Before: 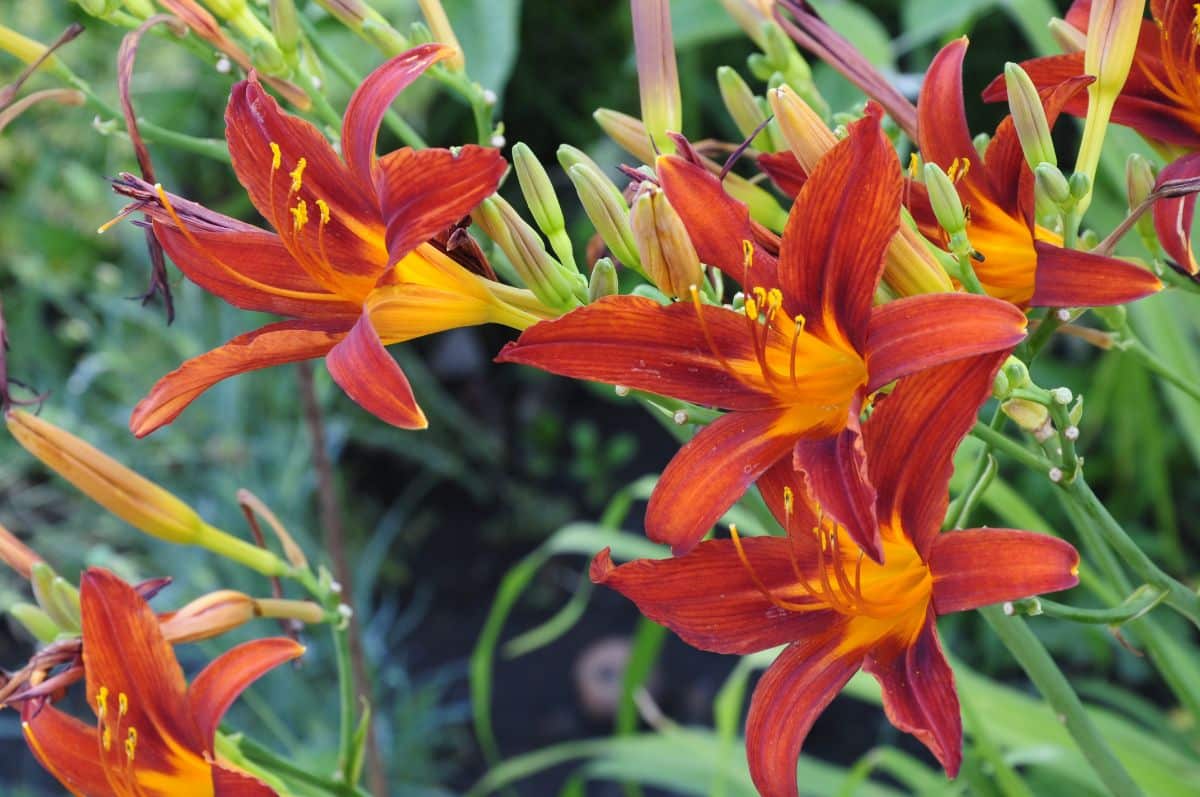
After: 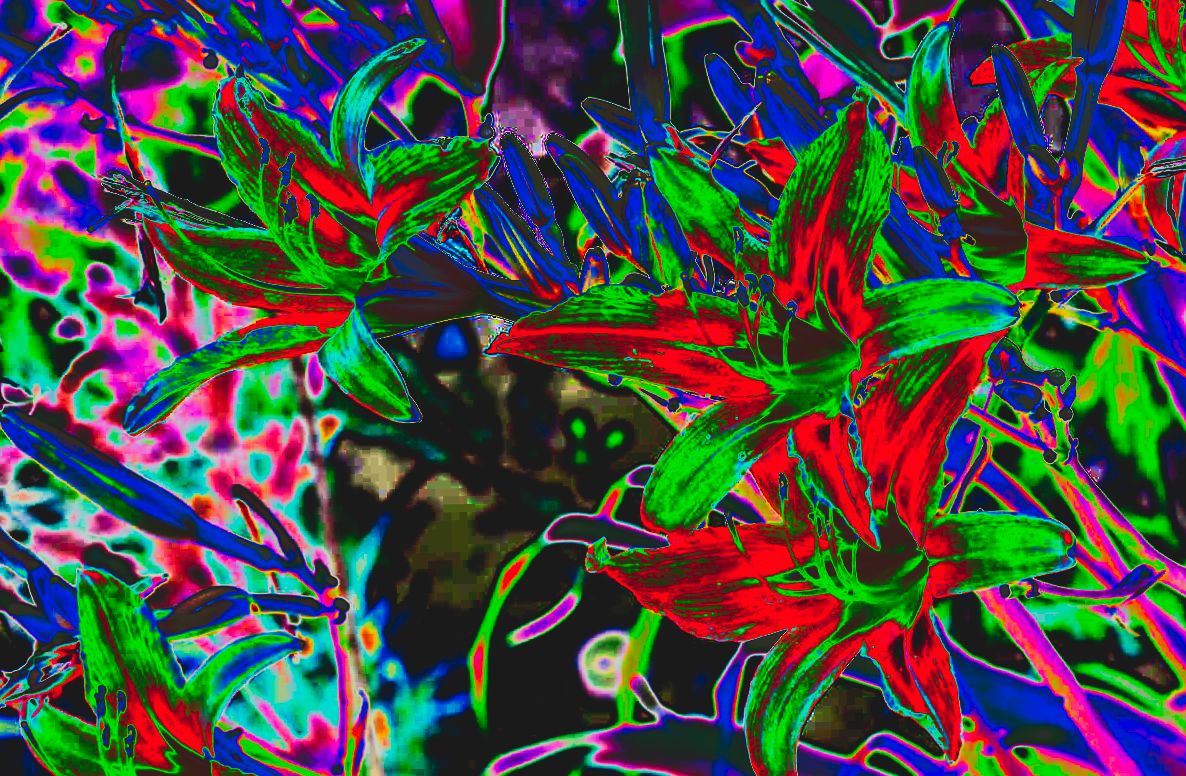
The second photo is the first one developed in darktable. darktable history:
rotate and perspective: rotation -1°, crop left 0.011, crop right 0.989, crop top 0.025, crop bottom 0.975
tone curve: curves: ch0 [(0, 0) (0.003, 0.99) (0.011, 0.983) (0.025, 0.934) (0.044, 0.719) (0.069, 0.382) (0.1, 0.204) (0.136, 0.093) (0.177, 0.094) (0.224, 0.093) (0.277, 0.098) (0.335, 0.214) (0.399, 0.616) (0.468, 0.827) (0.543, 0.464) (0.623, 0.145) (0.709, 0.127) (0.801, 0.187) (0.898, 0.203) (1, 1)], preserve colors none
